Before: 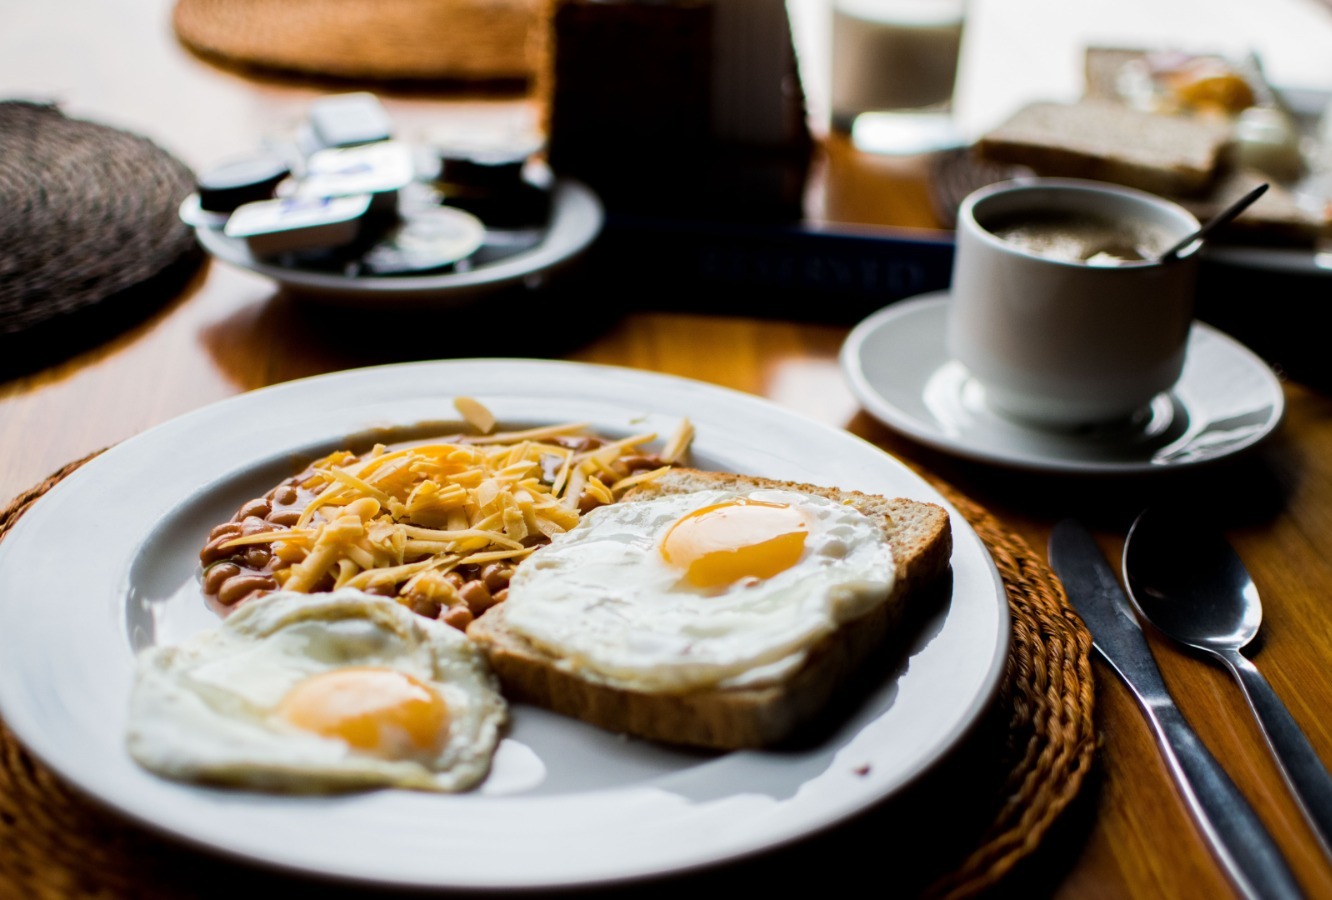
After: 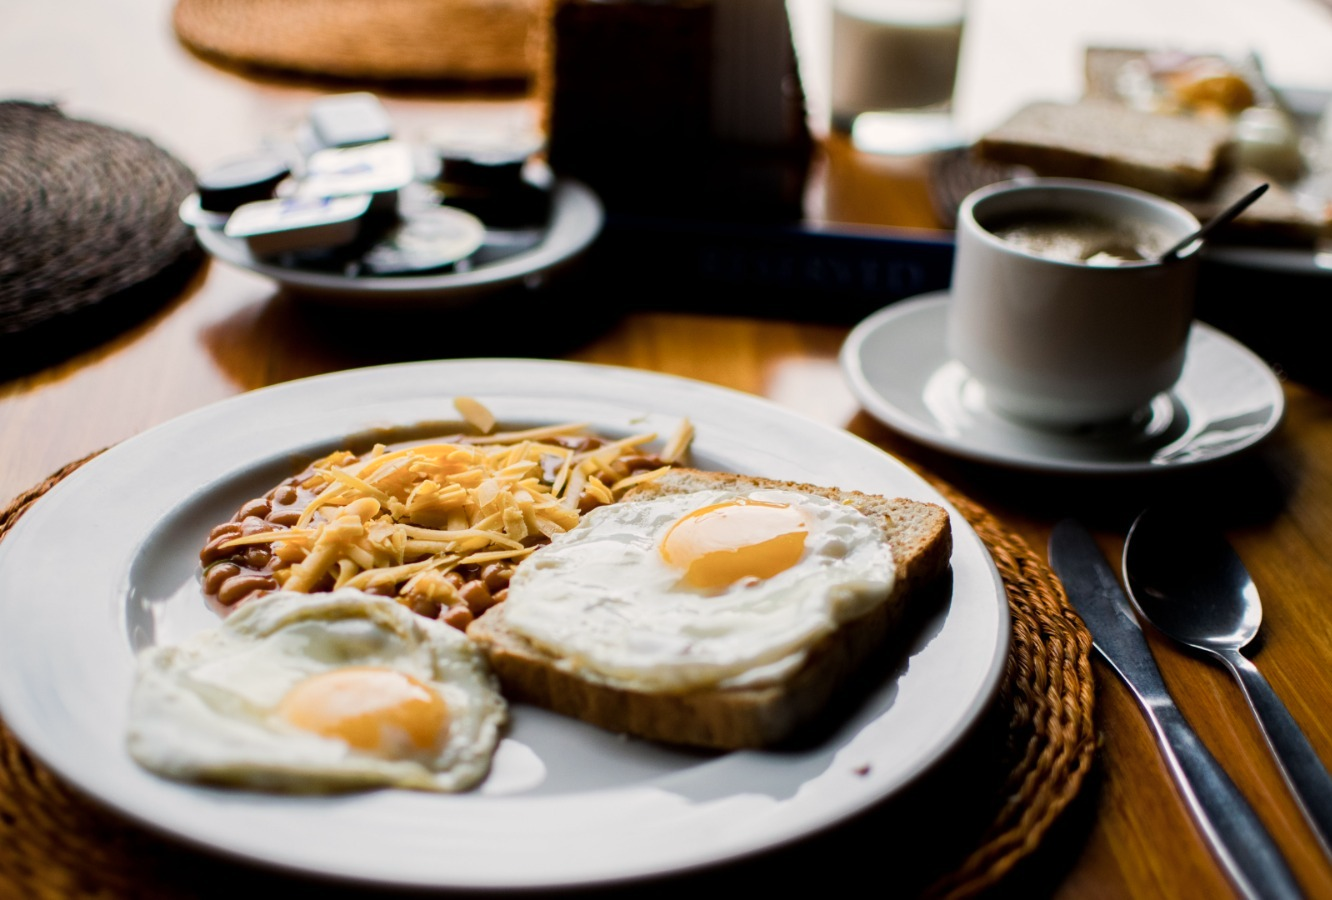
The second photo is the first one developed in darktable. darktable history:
color balance rgb: highlights gain › chroma 1.086%, highlights gain › hue 60.27°, perceptual saturation grading › global saturation -2.419%, perceptual saturation grading › highlights -7.319%, perceptual saturation grading › mid-tones 7.884%, perceptual saturation grading › shadows 4.194%, perceptual brilliance grading › global brilliance 1.205%, perceptual brilliance grading › highlights -3.599%, saturation formula JzAzBz (2021)
